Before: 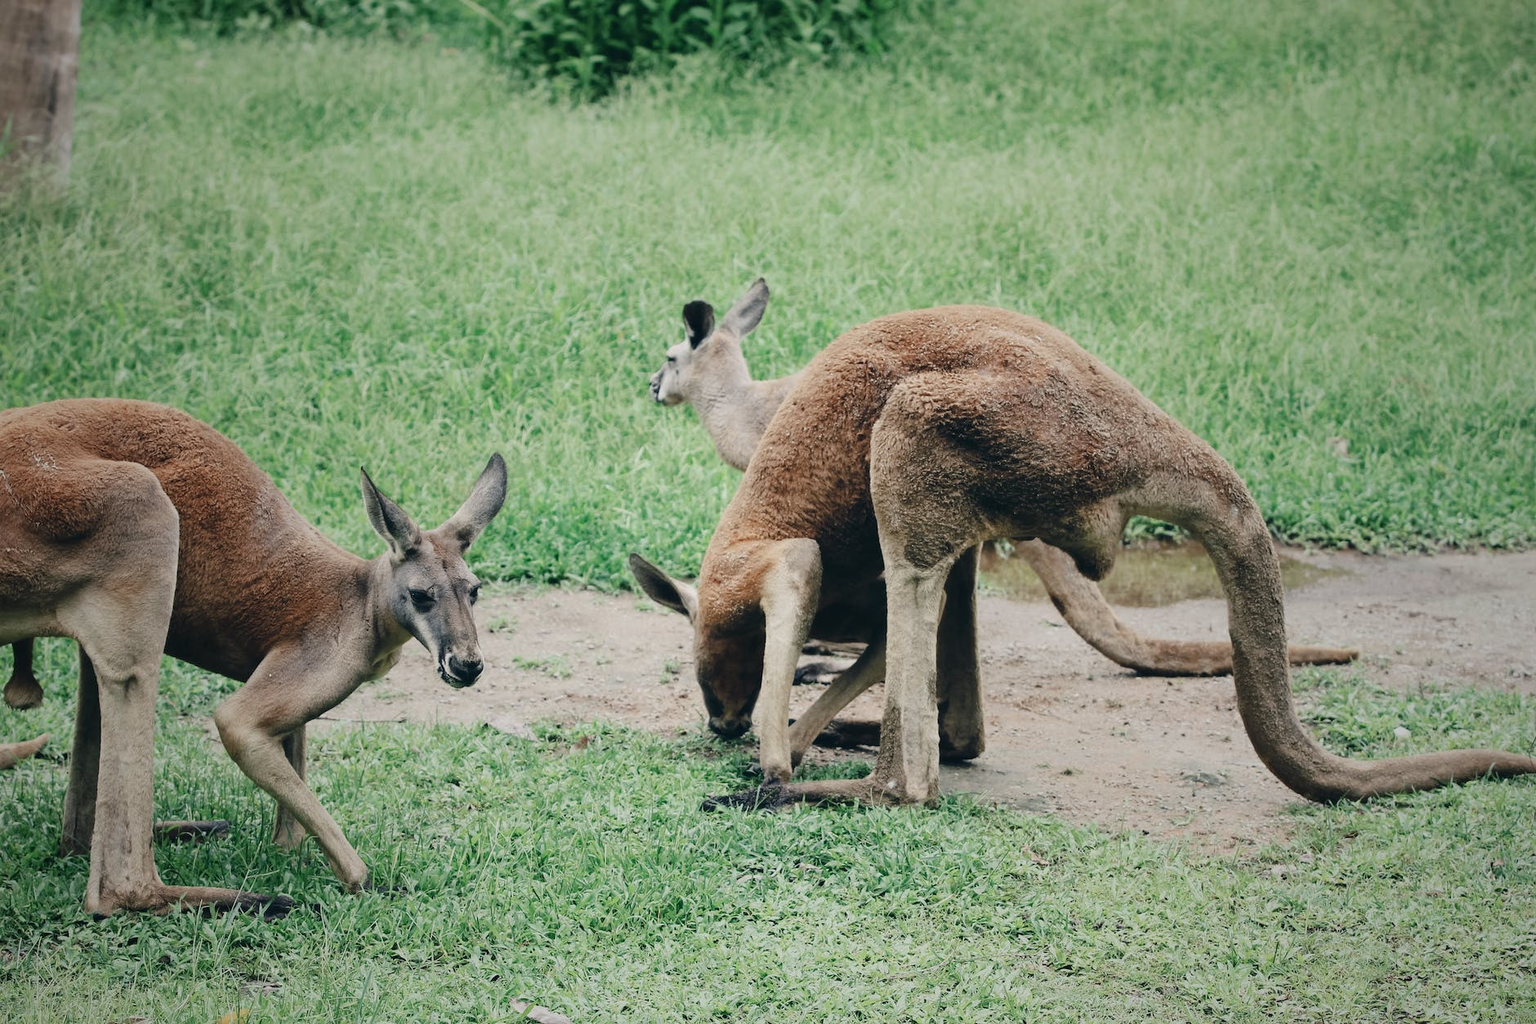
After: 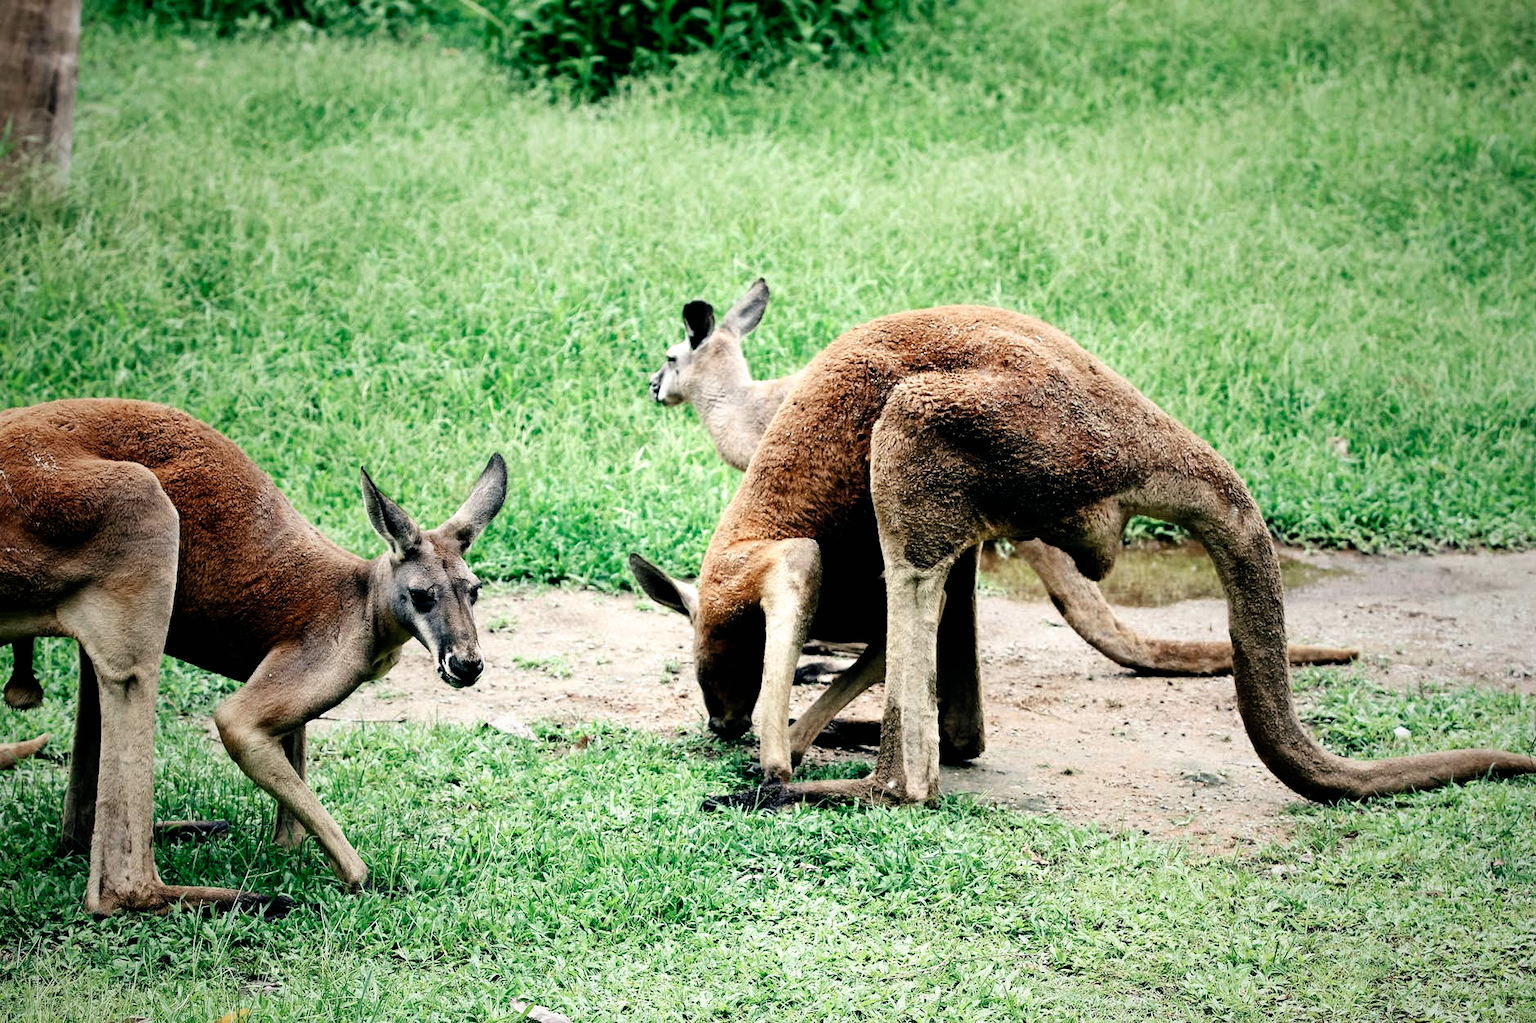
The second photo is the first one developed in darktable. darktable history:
filmic rgb: black relative exposure -8.2 EV, white relative exposure 2.2 EV, threshold 3 EV, hardness 7.11, latitude 85.74%, contrast 1.696, highlights saturation mix -4%, shadows ↔ highlights balance -2.69%, preserve chrominance no, color science v5 (2021), contrast in shadows safe, contrast in highlights safe, enable highlight reconstruction true
